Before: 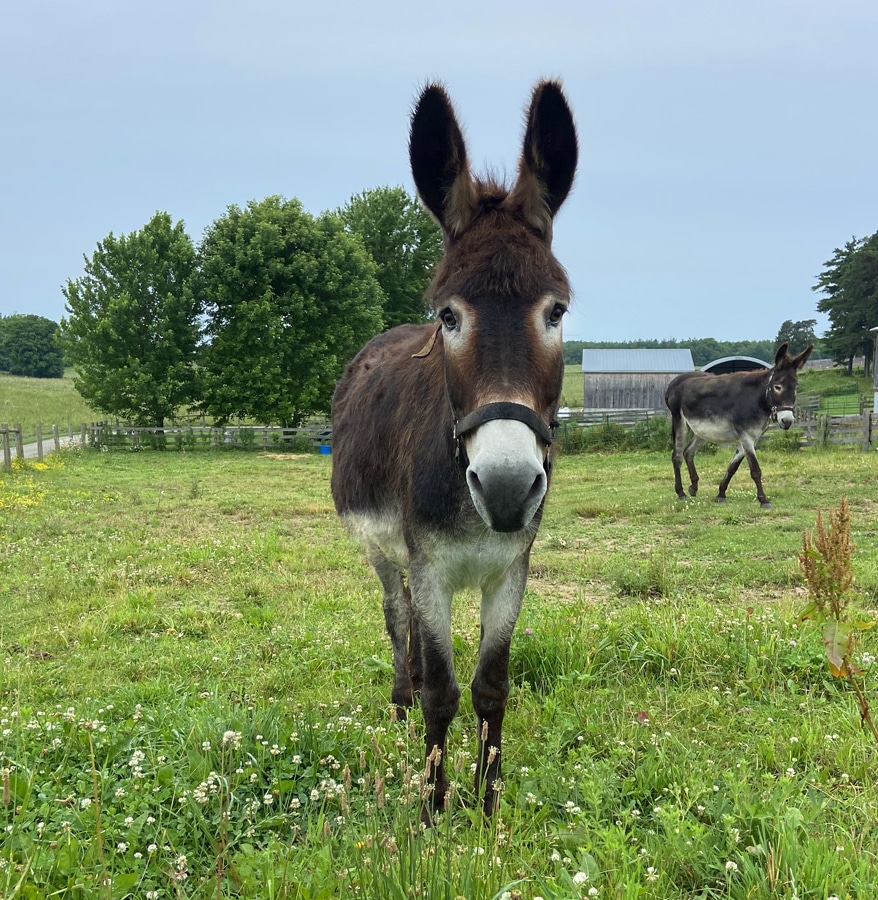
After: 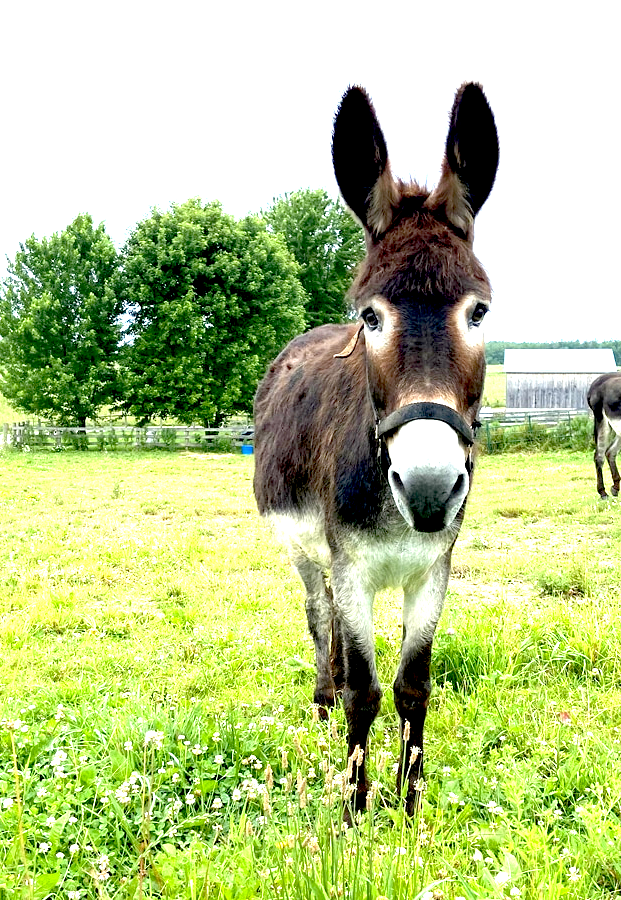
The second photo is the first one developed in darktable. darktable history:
exposure: black level correction 0.016, exposure 1.79 EV, compensate highlight preservation false
crop and rotate: left 8.972%, right 20.241%
